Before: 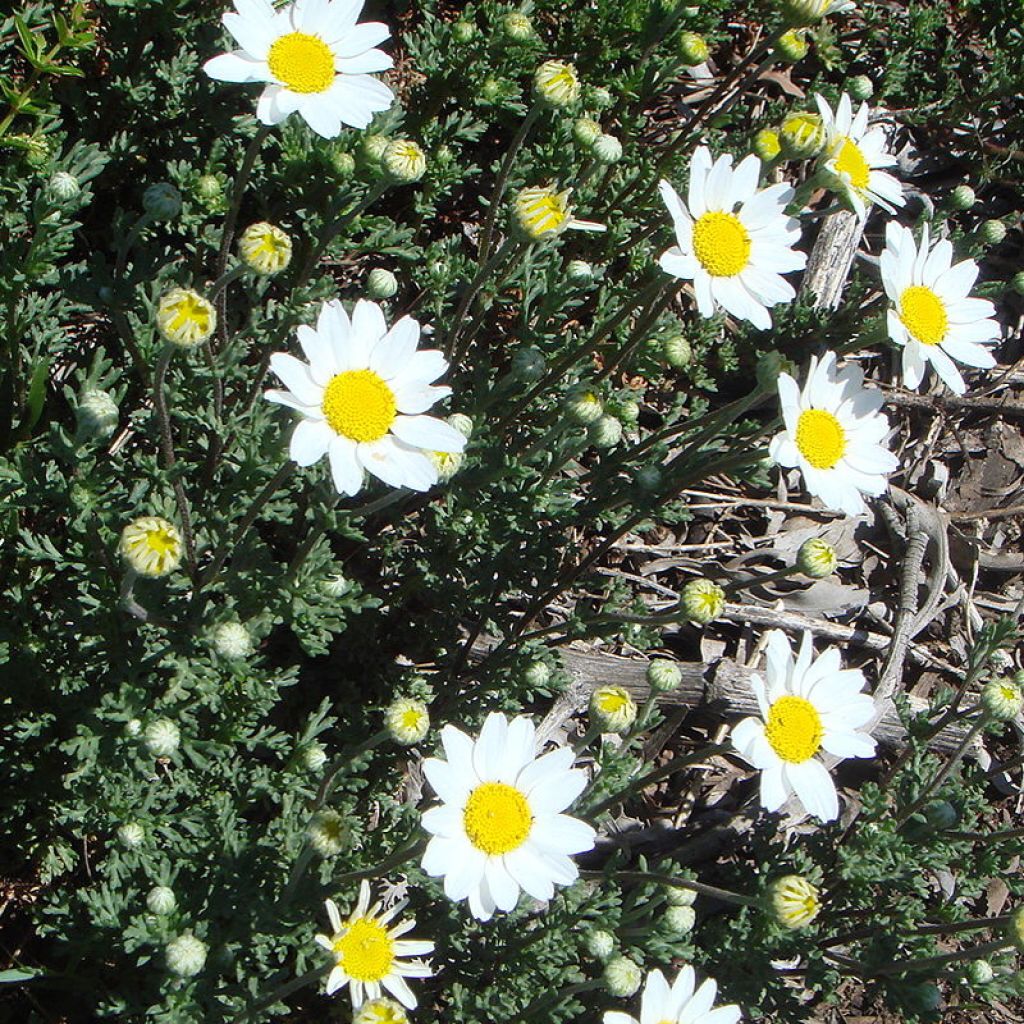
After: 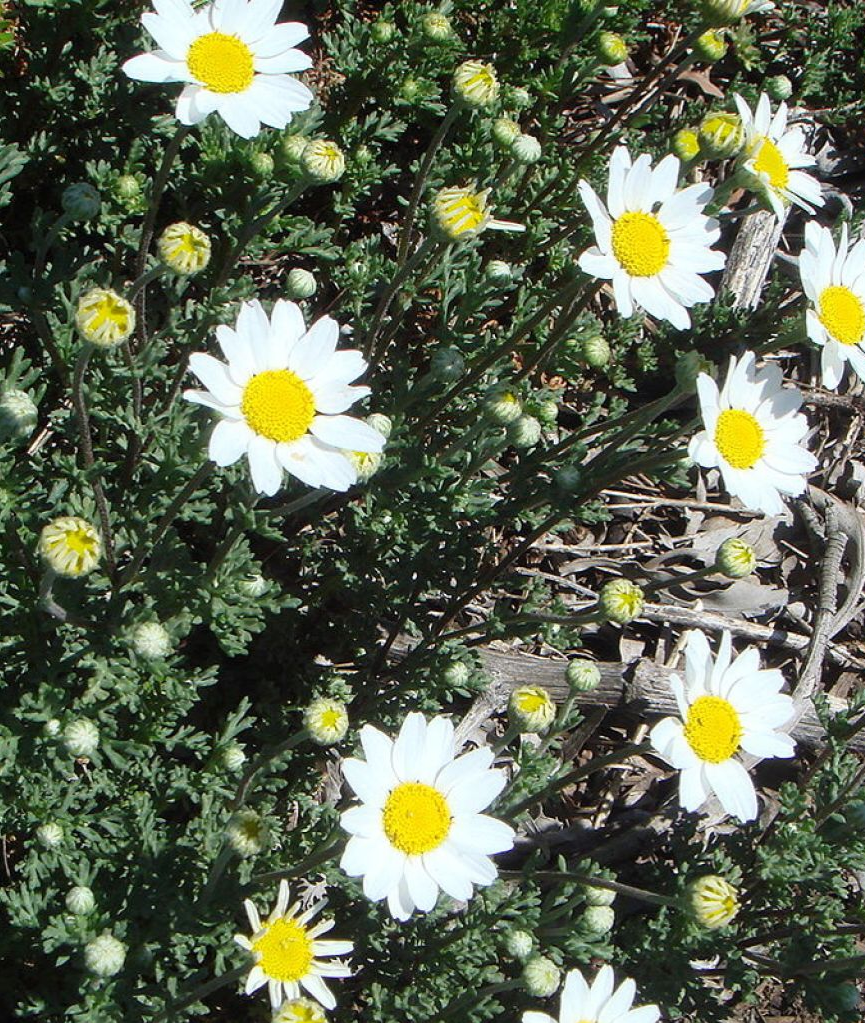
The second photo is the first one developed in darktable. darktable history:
crop: left 7.998%, right 7.513%
tone equalizer: smoothing diameter 2.09%, edges refinement/feathering 17.41, mask exposure compensation -1.57 EV, filter diffusion 5
